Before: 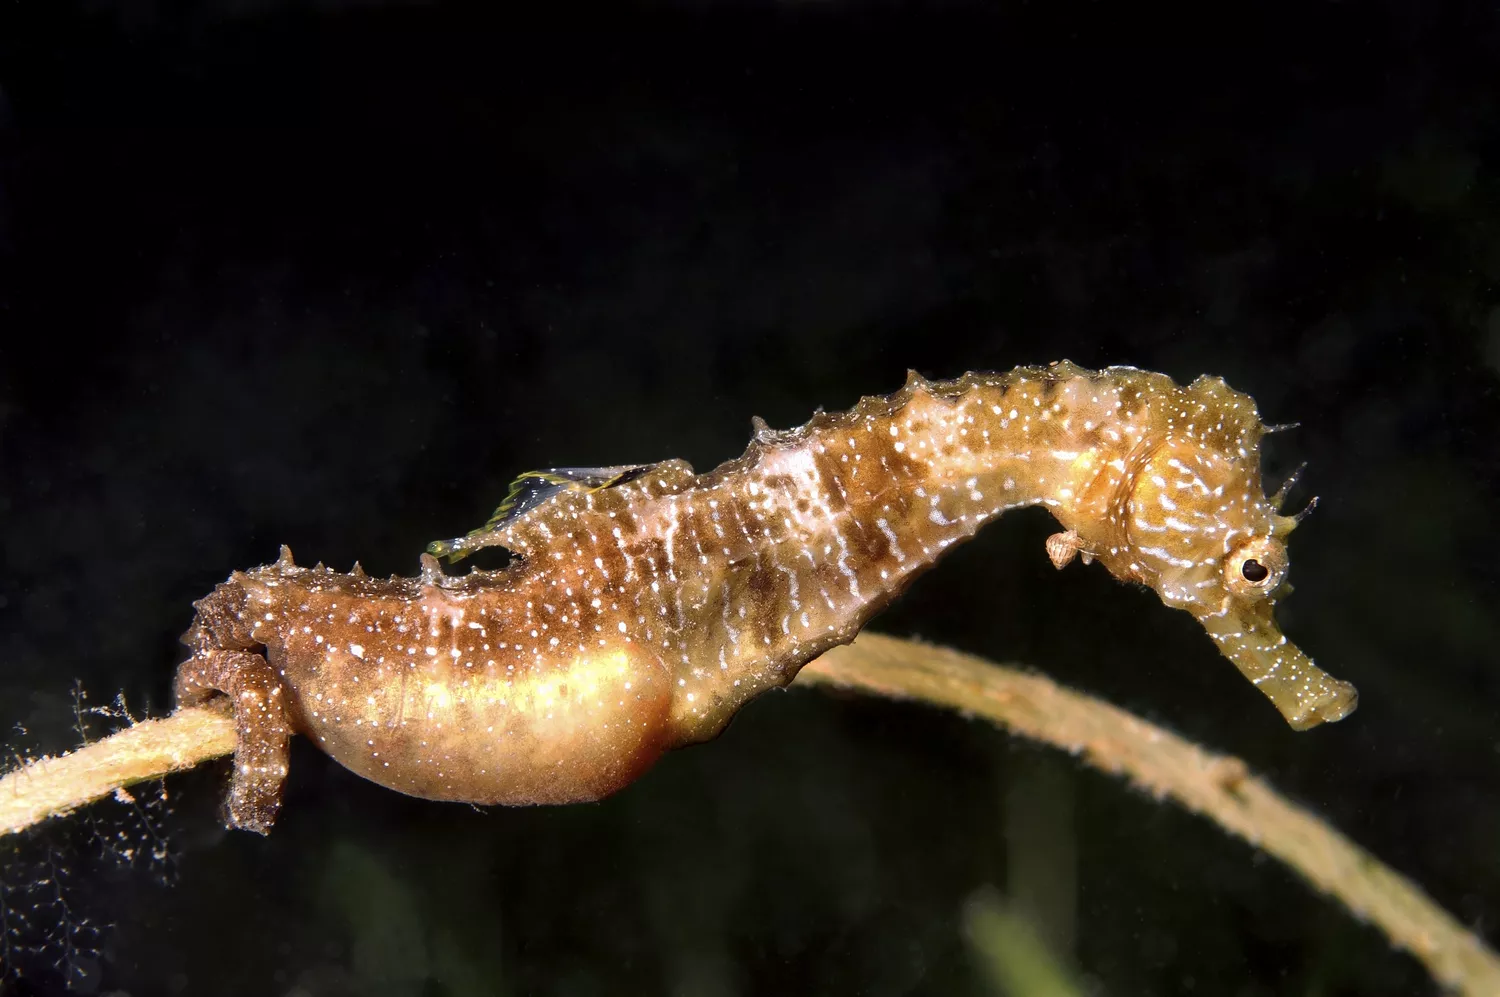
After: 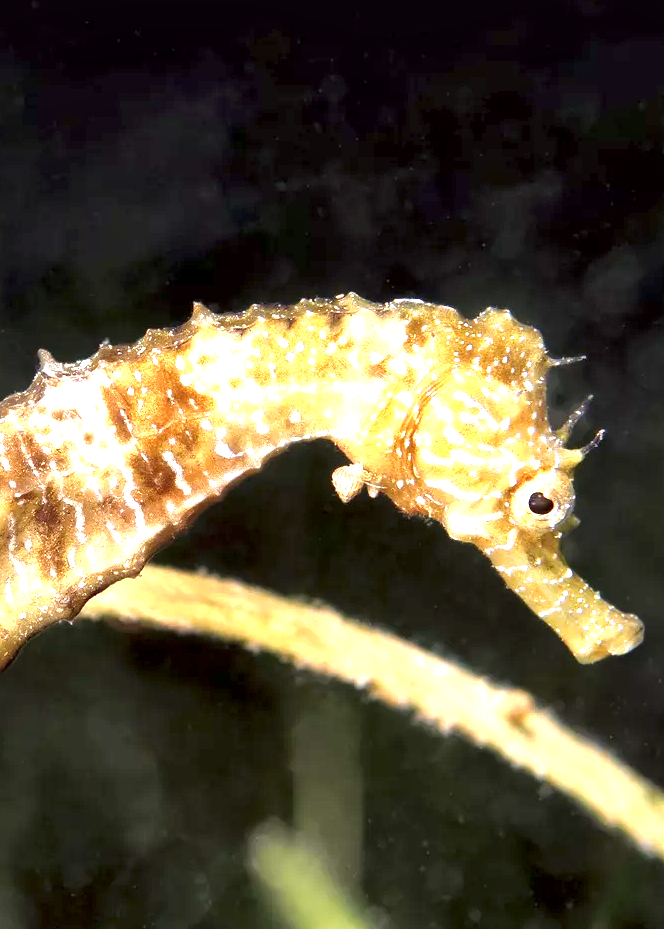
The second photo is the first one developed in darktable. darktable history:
exposure: black level correction 0, exposure 1.74 EV, compensate highlight preservation false
local contrast: mode bilateral grid, contrast 50, coarseness 51, detail 150%, midtone range 0.2
crop: left 47.613%, top 6.741%, right 8.092%
